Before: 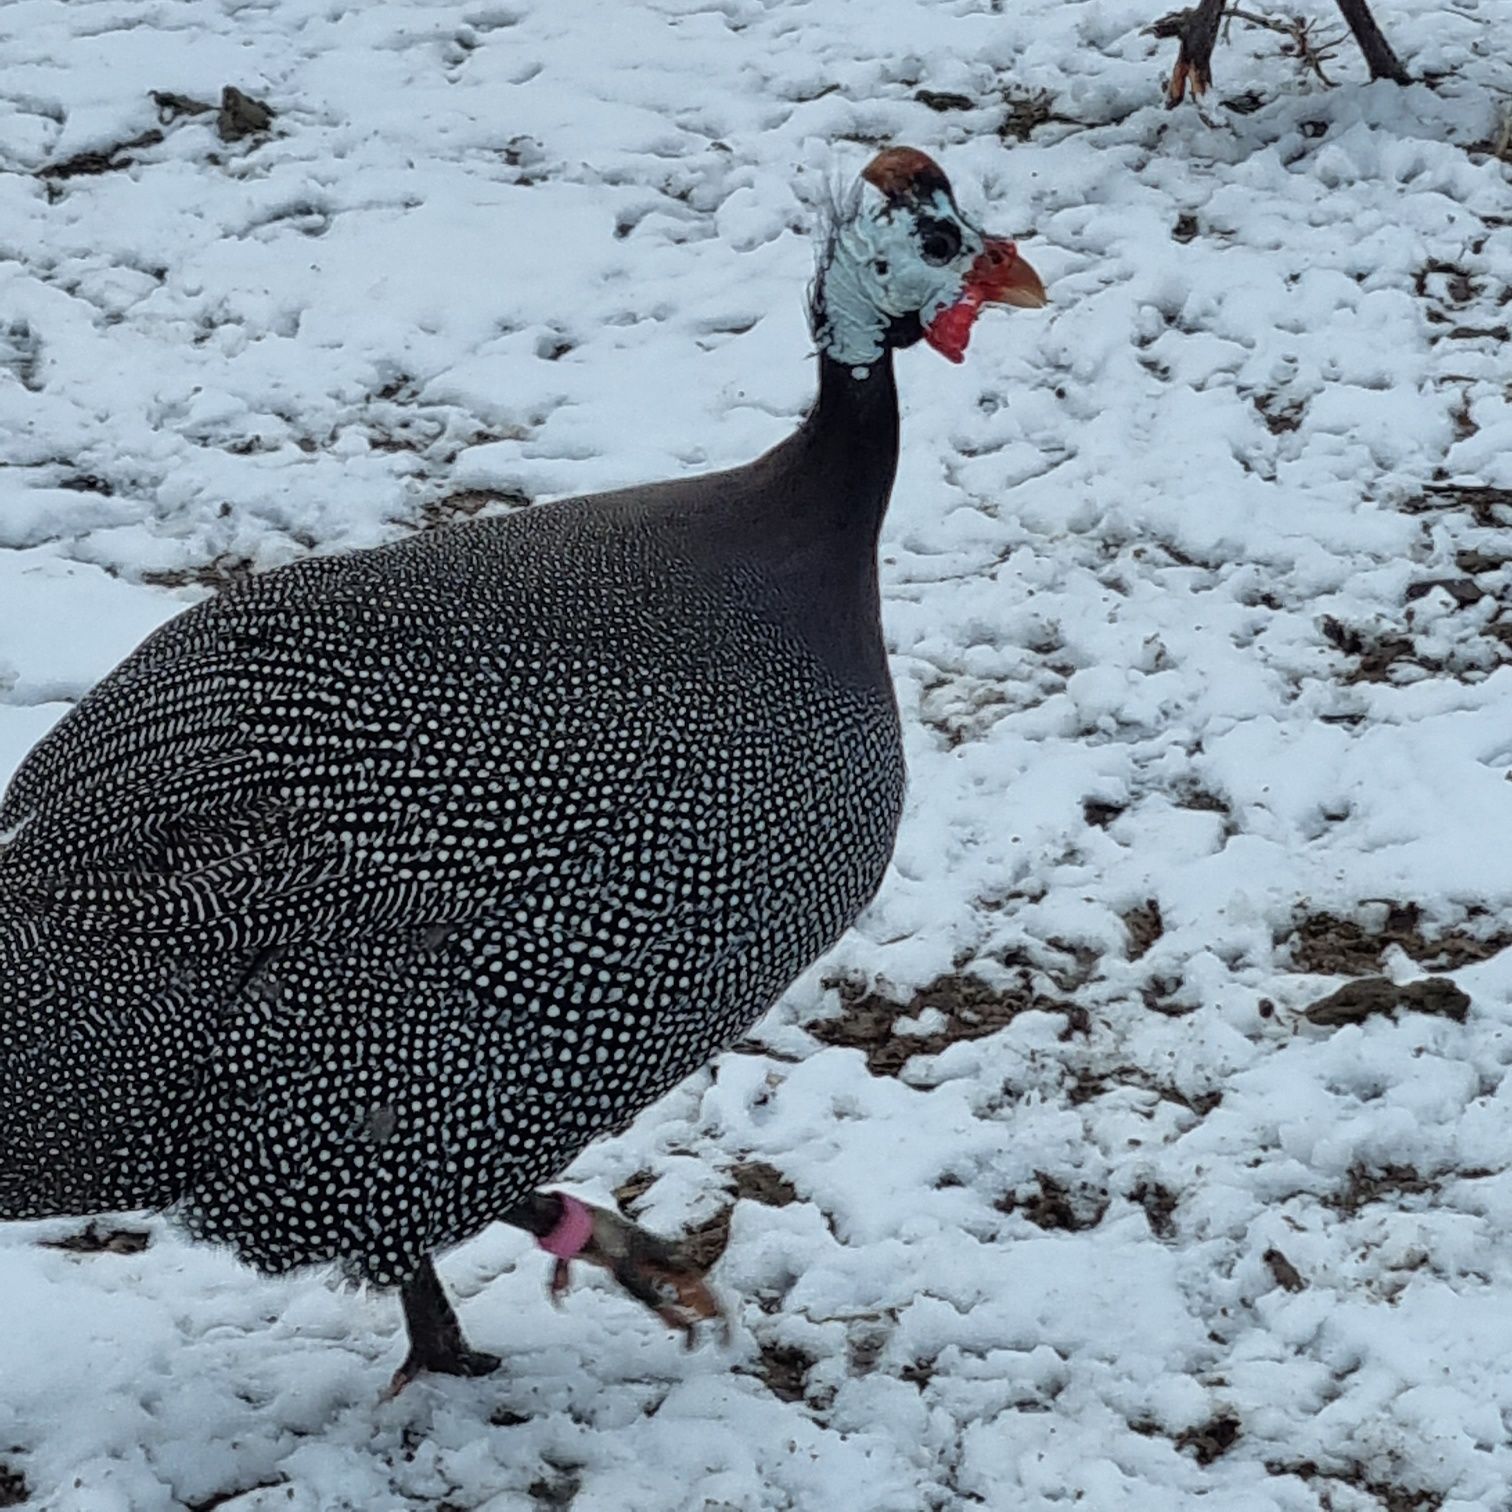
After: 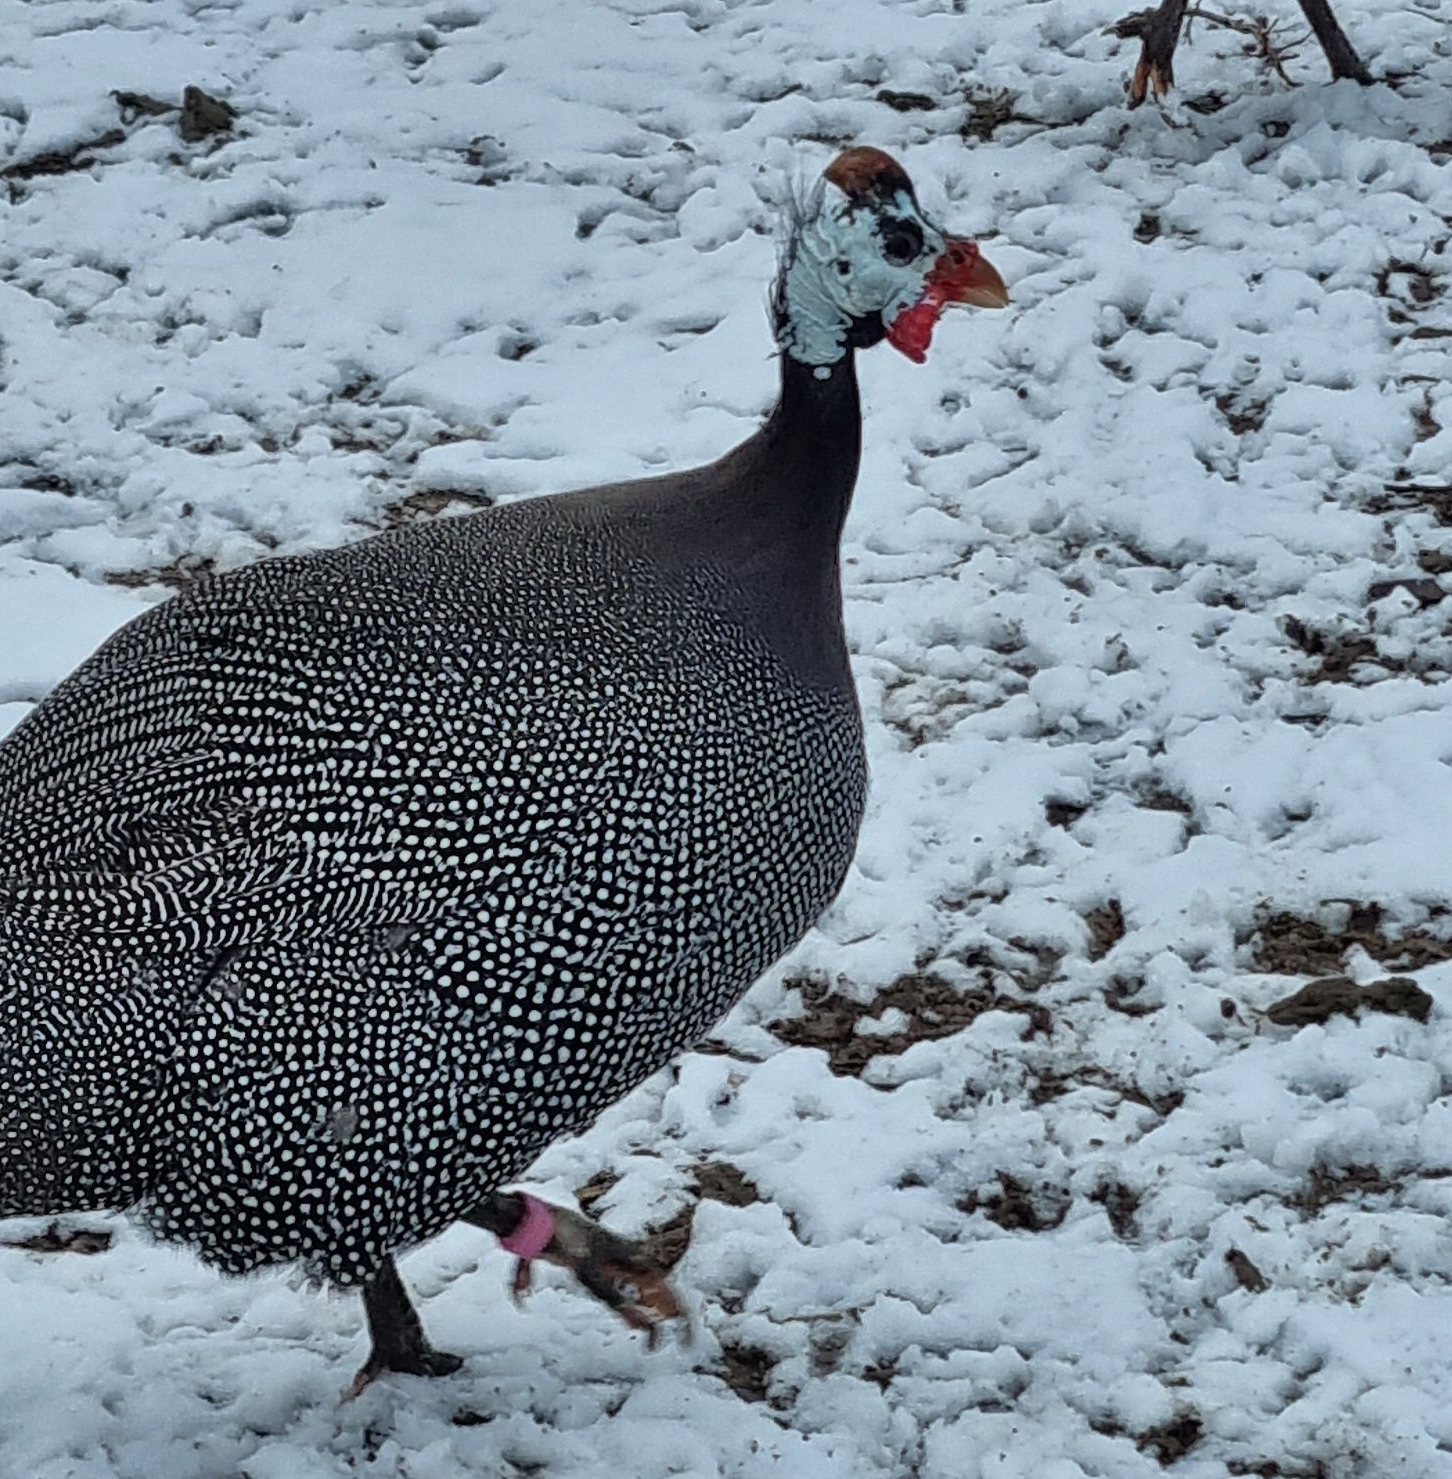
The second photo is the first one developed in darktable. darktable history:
shadows and highlights: shadows 58.95, soften with gaussian
crop and rotate: left 2.628%, right 1.309%, bottom 2.175%
